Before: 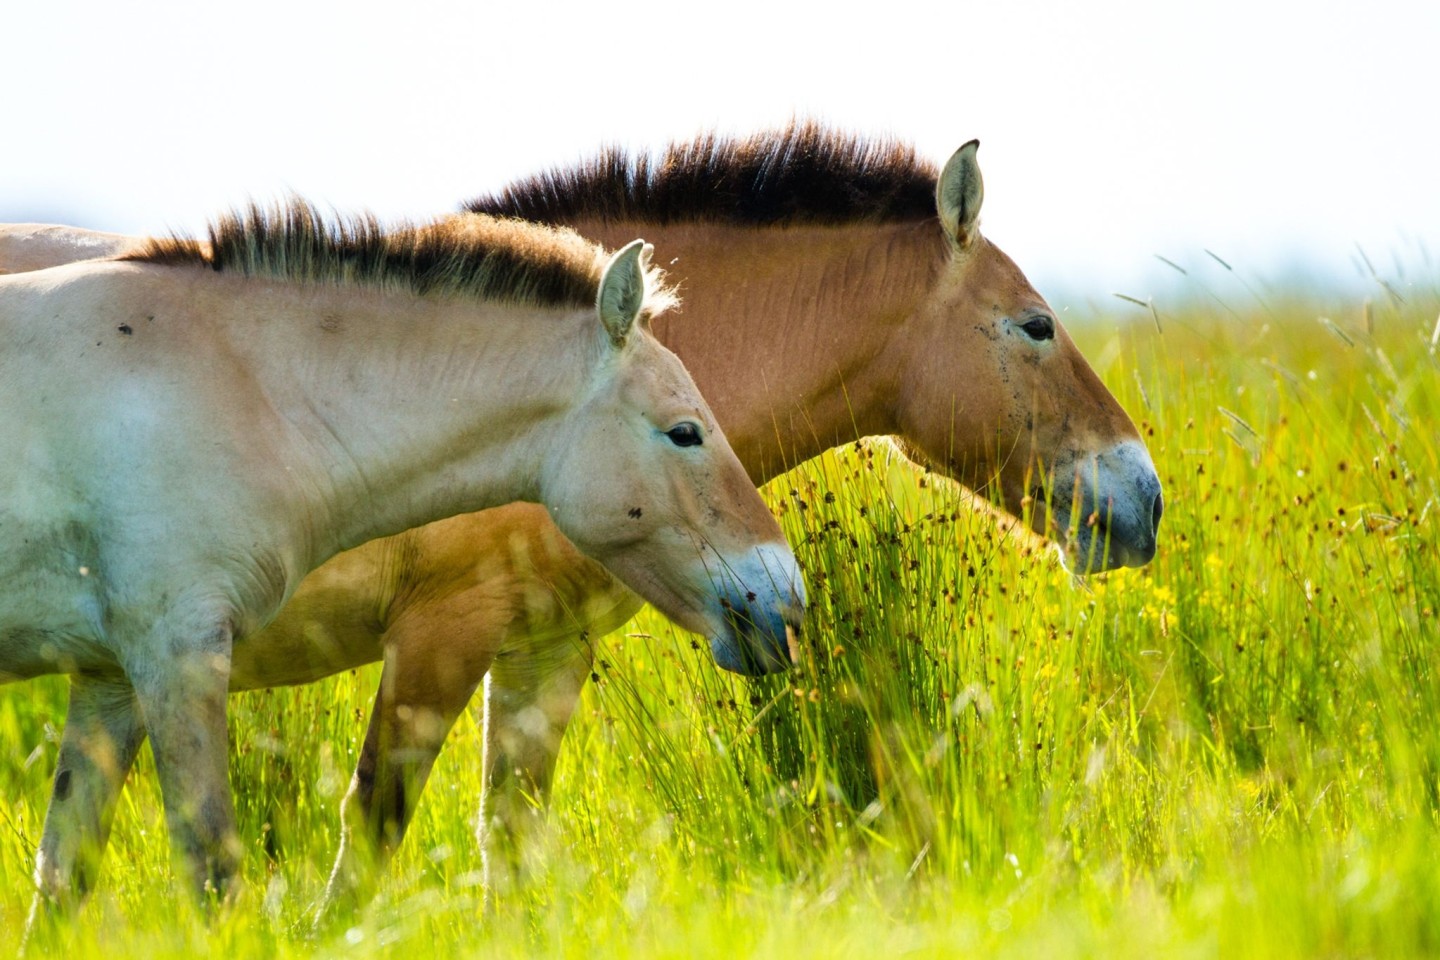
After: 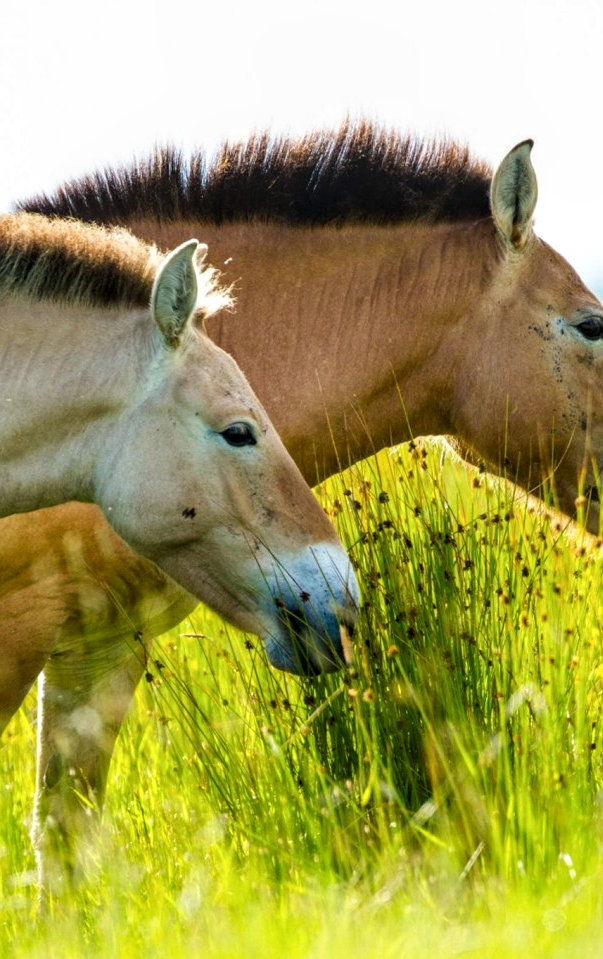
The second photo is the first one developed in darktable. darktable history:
local contrast: detail 130%
crop: left 31.014%, right 27.063%
